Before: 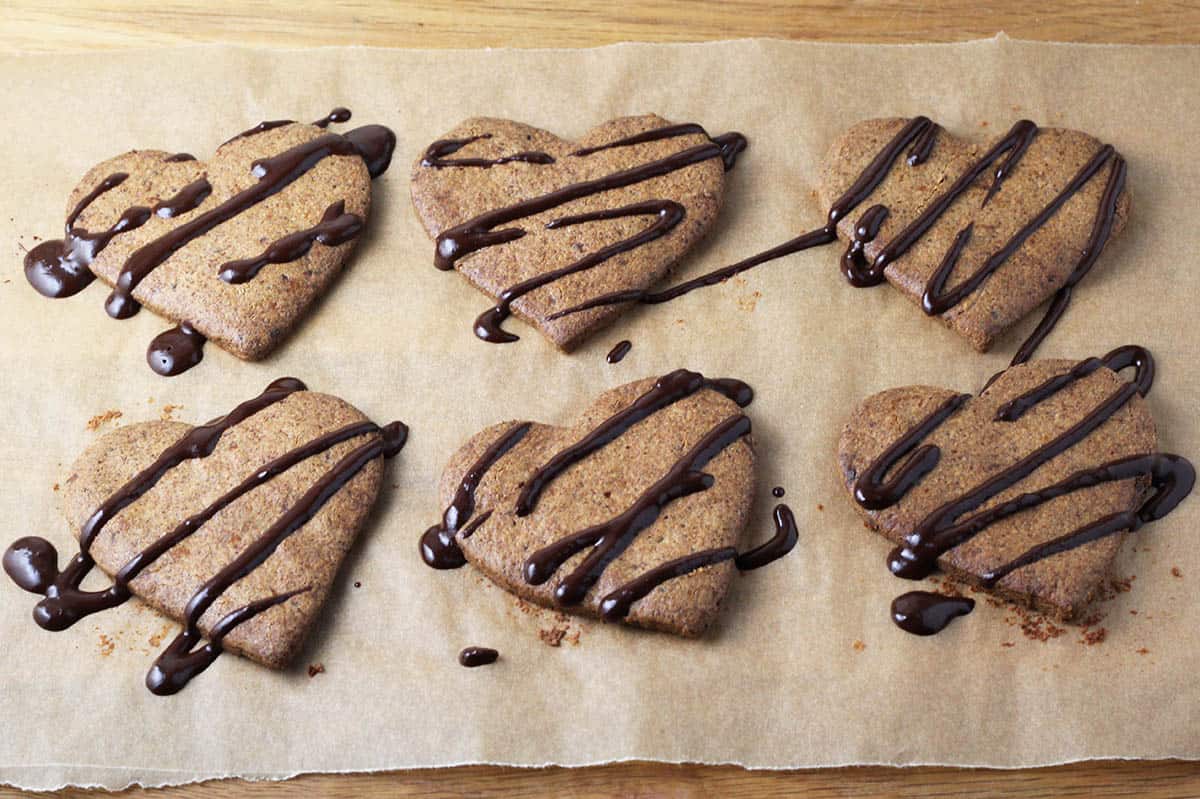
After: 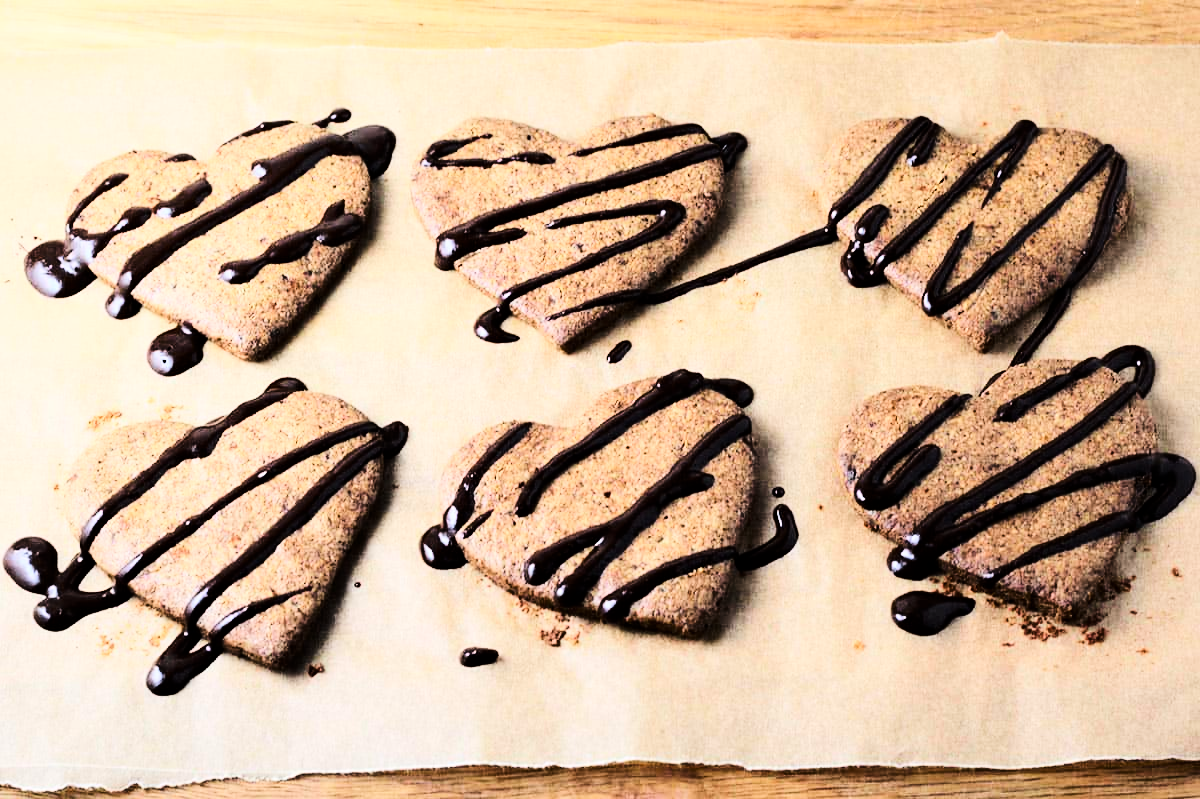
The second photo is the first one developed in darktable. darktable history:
tone curve: curves: ch0 [(0, 0) (0.004, 0) (0.133, 0.071) (0.341, 0.453) (0.839, 0.922) (1, 1)], color space Lab, linked channels, preserve colors none
contrast brightness saturation: contrast 0.28
